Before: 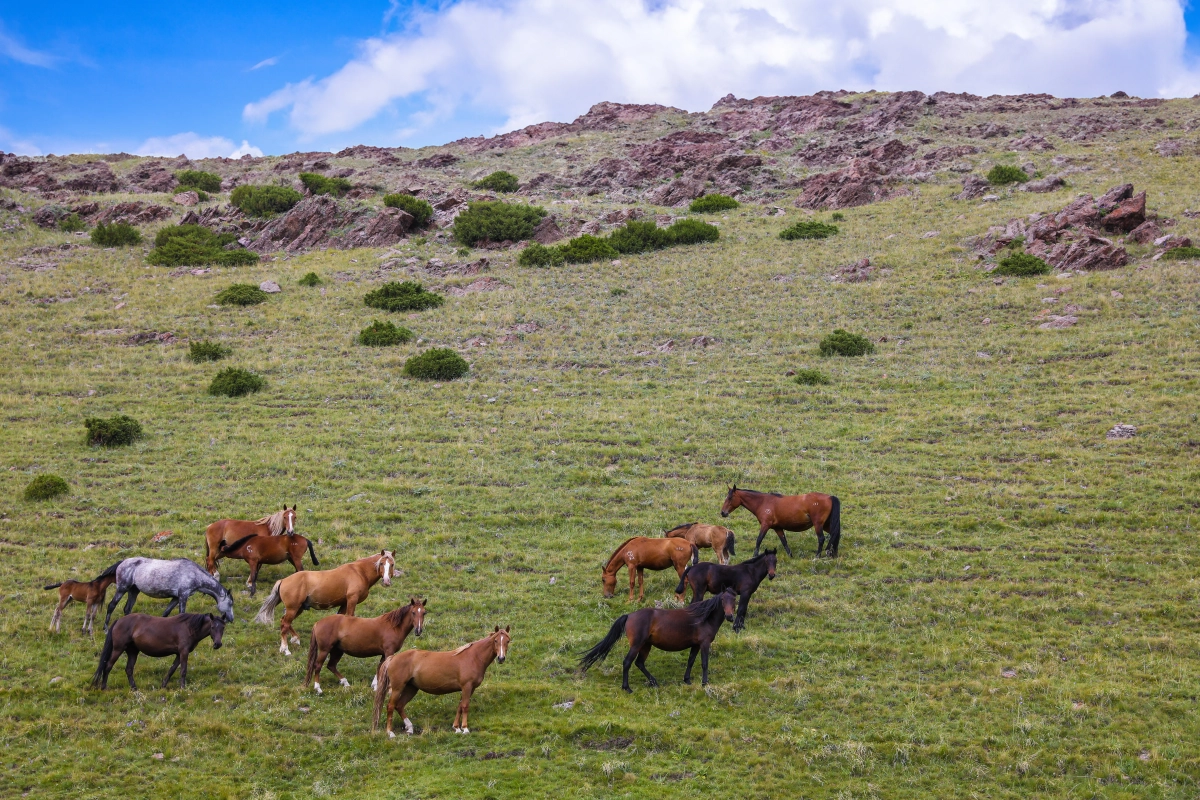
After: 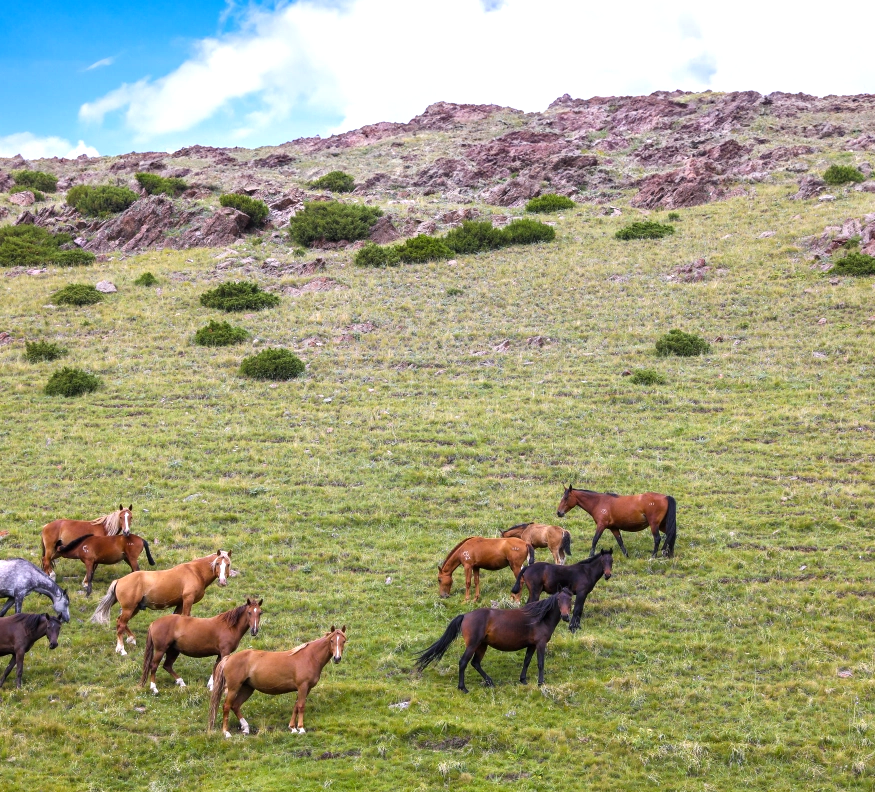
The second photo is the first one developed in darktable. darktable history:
crop: left 13.745%, right 13.332%
exposure: black level correction 0.001, exposure 0.674 EV, compensate exposure bias true, compensate highlight preservation false
